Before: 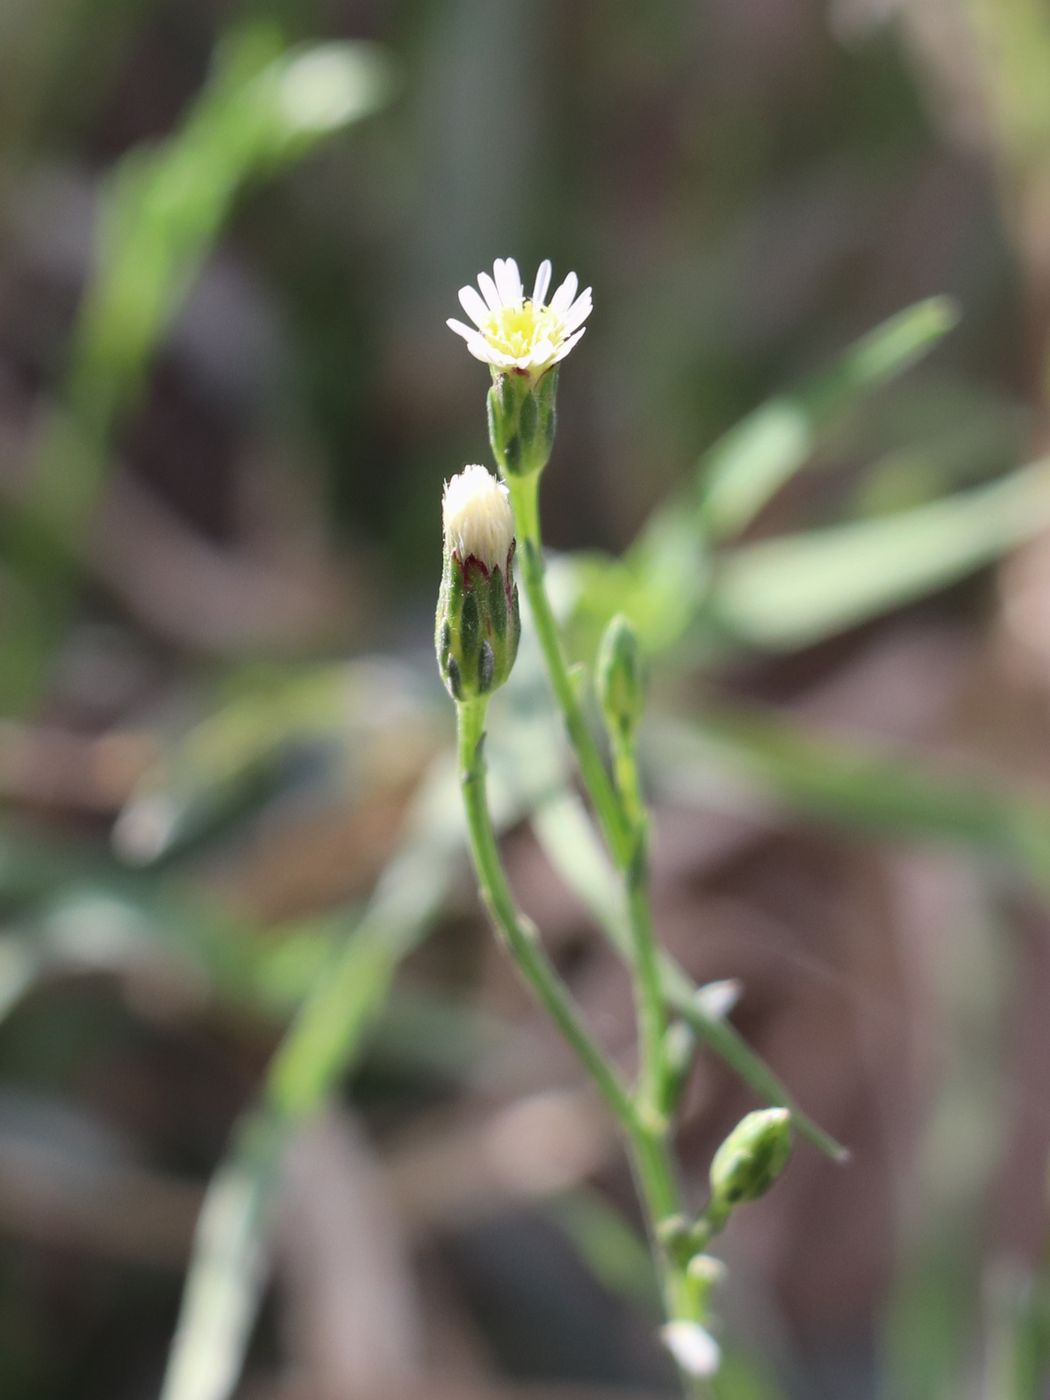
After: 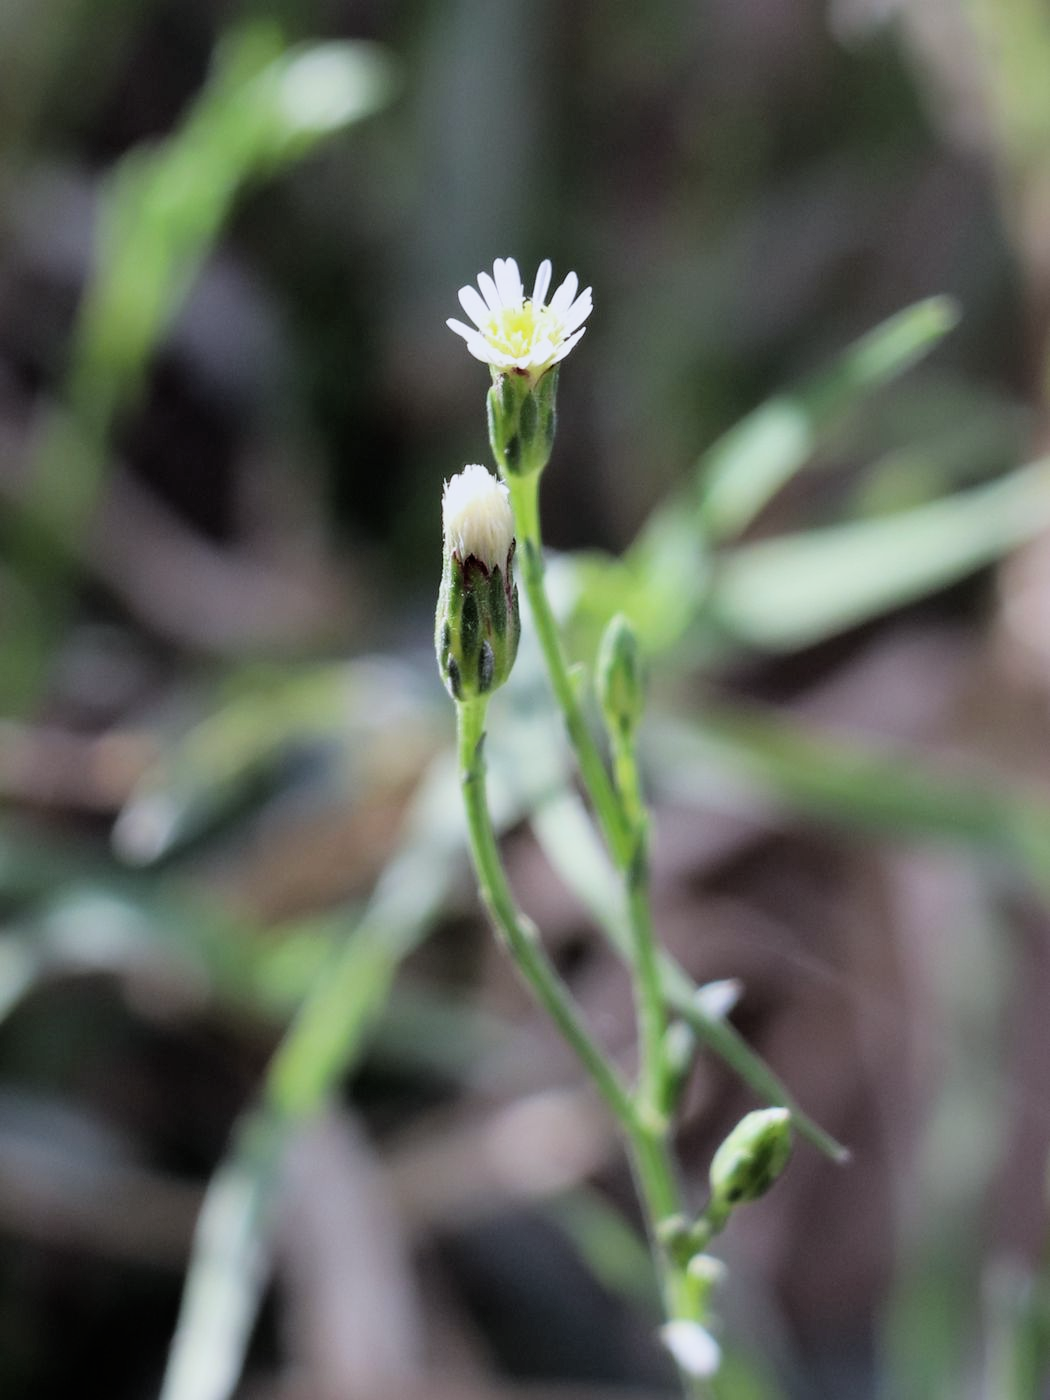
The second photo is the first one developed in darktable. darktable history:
white balance: red 0.954, blue 1.079
filmic rgb: black relative exposure -5 EV, white relative exposure 3.2 EV, hardness 3.42, contrast 1.2, highlights saturation mix -50%
